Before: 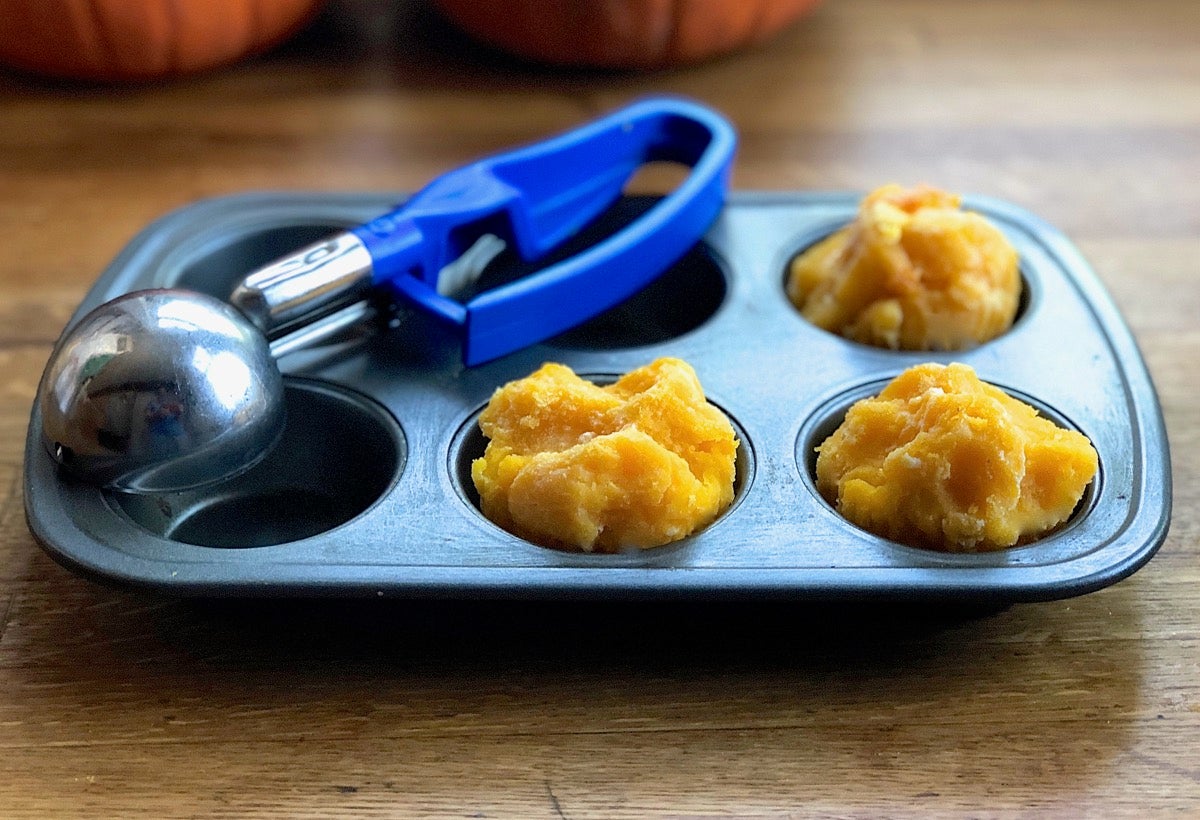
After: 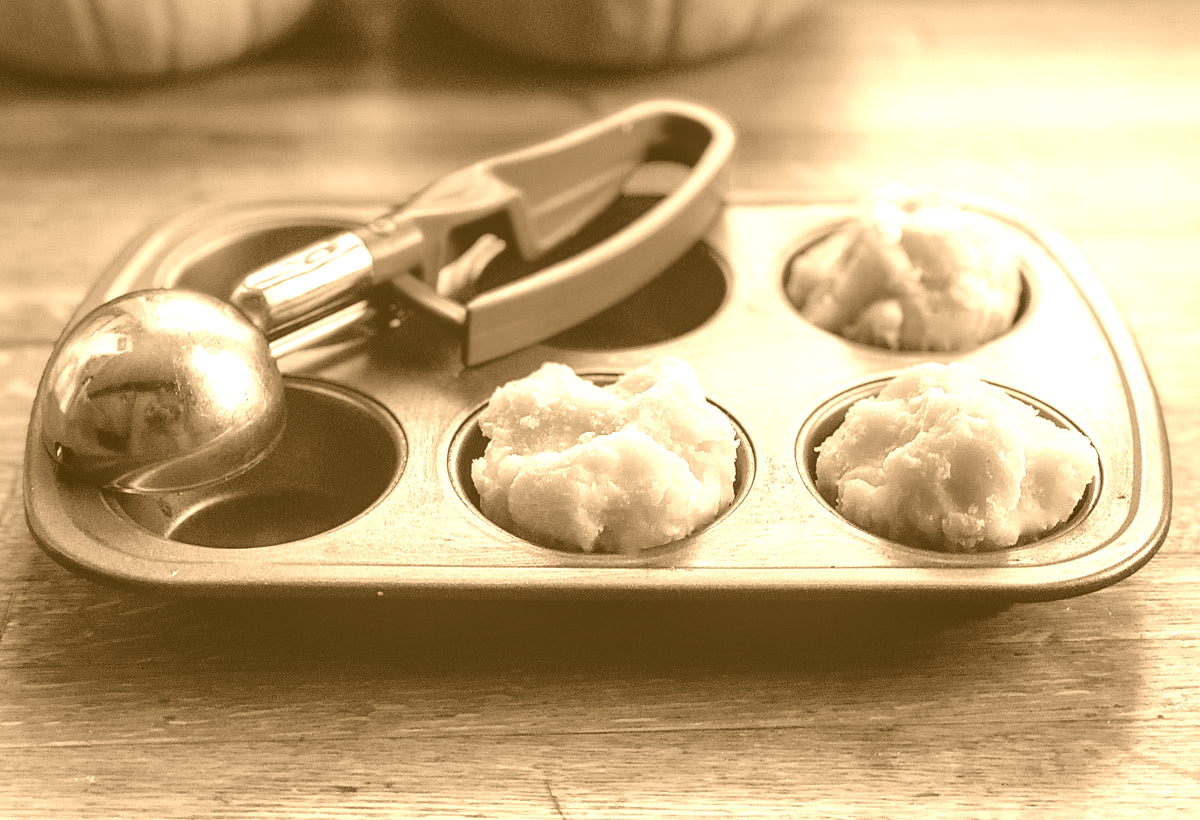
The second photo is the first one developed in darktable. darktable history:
colorize: hue 28.8°, source mix 100%
local contrast: on, module defaults
